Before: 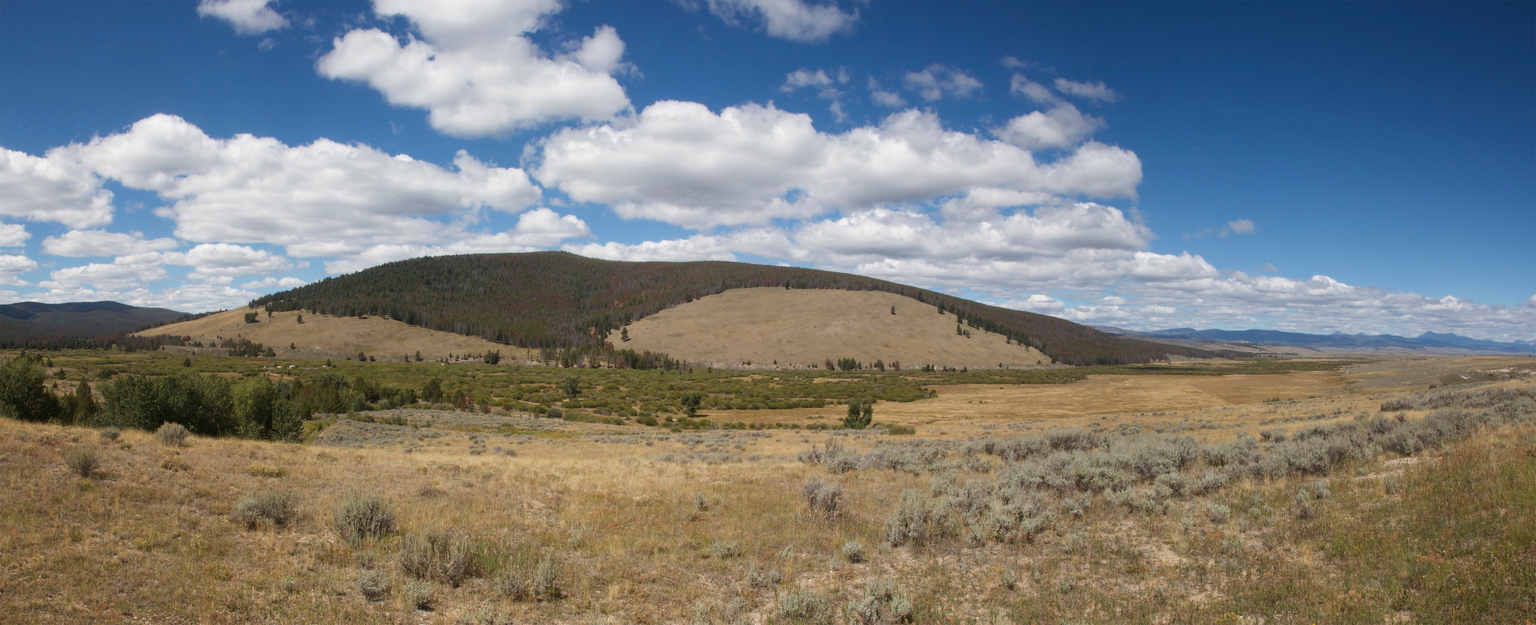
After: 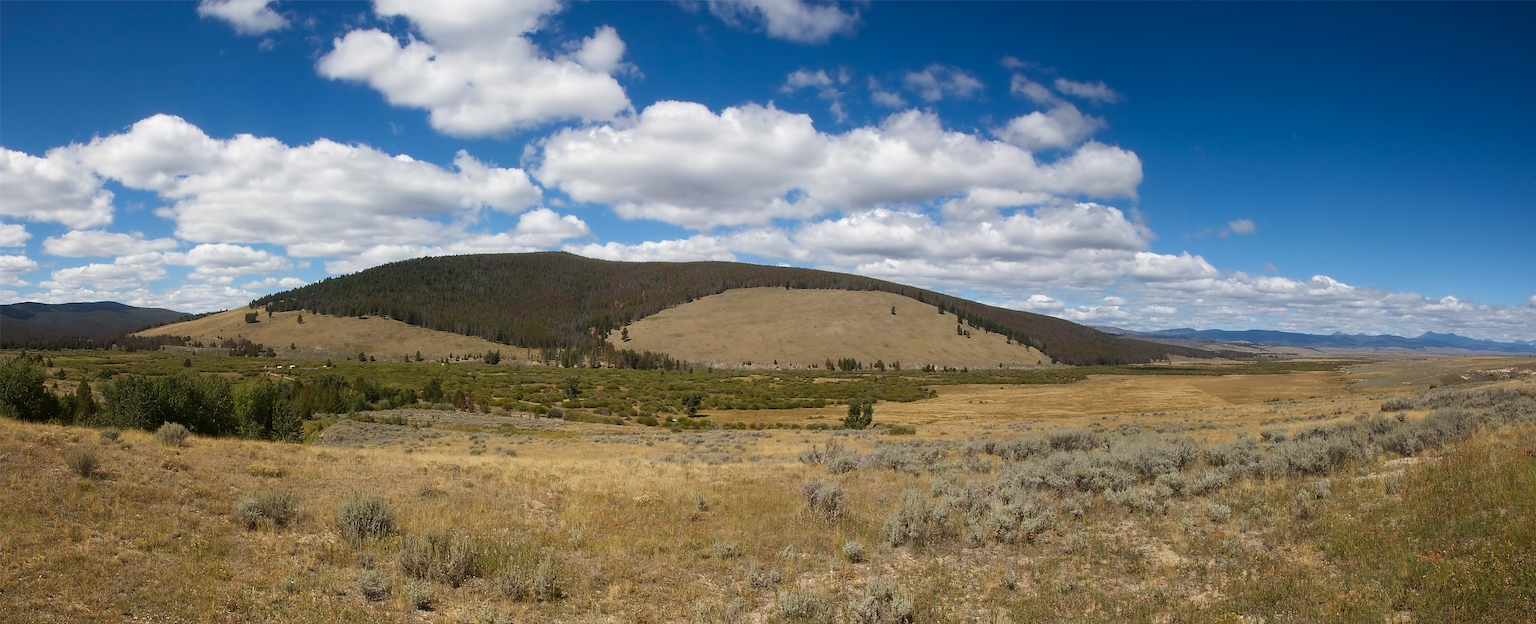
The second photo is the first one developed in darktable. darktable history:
contrast equalizer: y [[0.5, 0.5, 0.504, 0.532, 0.666, 0.721], [0.5 ×6], [0.425, 0.35, 0.243, 0.123, 0.028, 0], [0, 0, 0.017, 0.065, 0.031, 0.003], [0, 0, 0.004, 0.062, 0.135, 0.065]]
color balance: gamma [0.9, 1, 1, 1], gain [1.05, 1, 1, 1]
color contrast: blue-yellow contrast 1.1
sharpen: radius 1, amount 0.6 | blend: blend mode normal, opacity 50%; mask: uniform (no mask)
